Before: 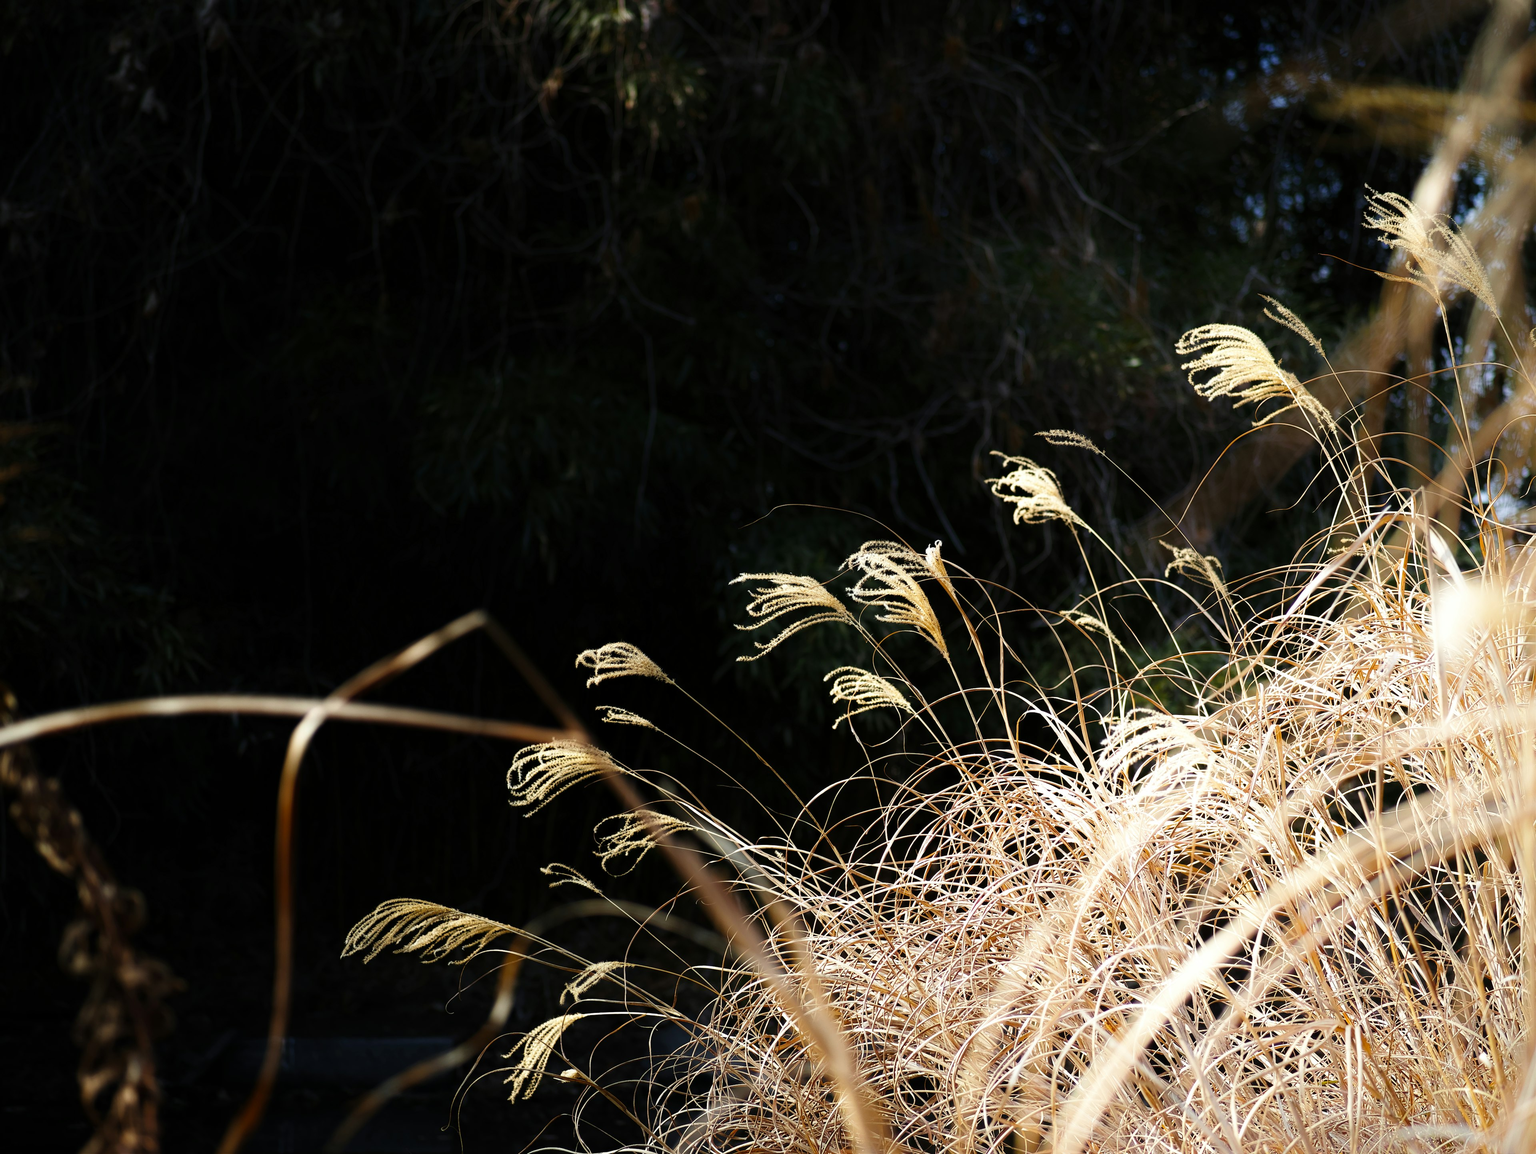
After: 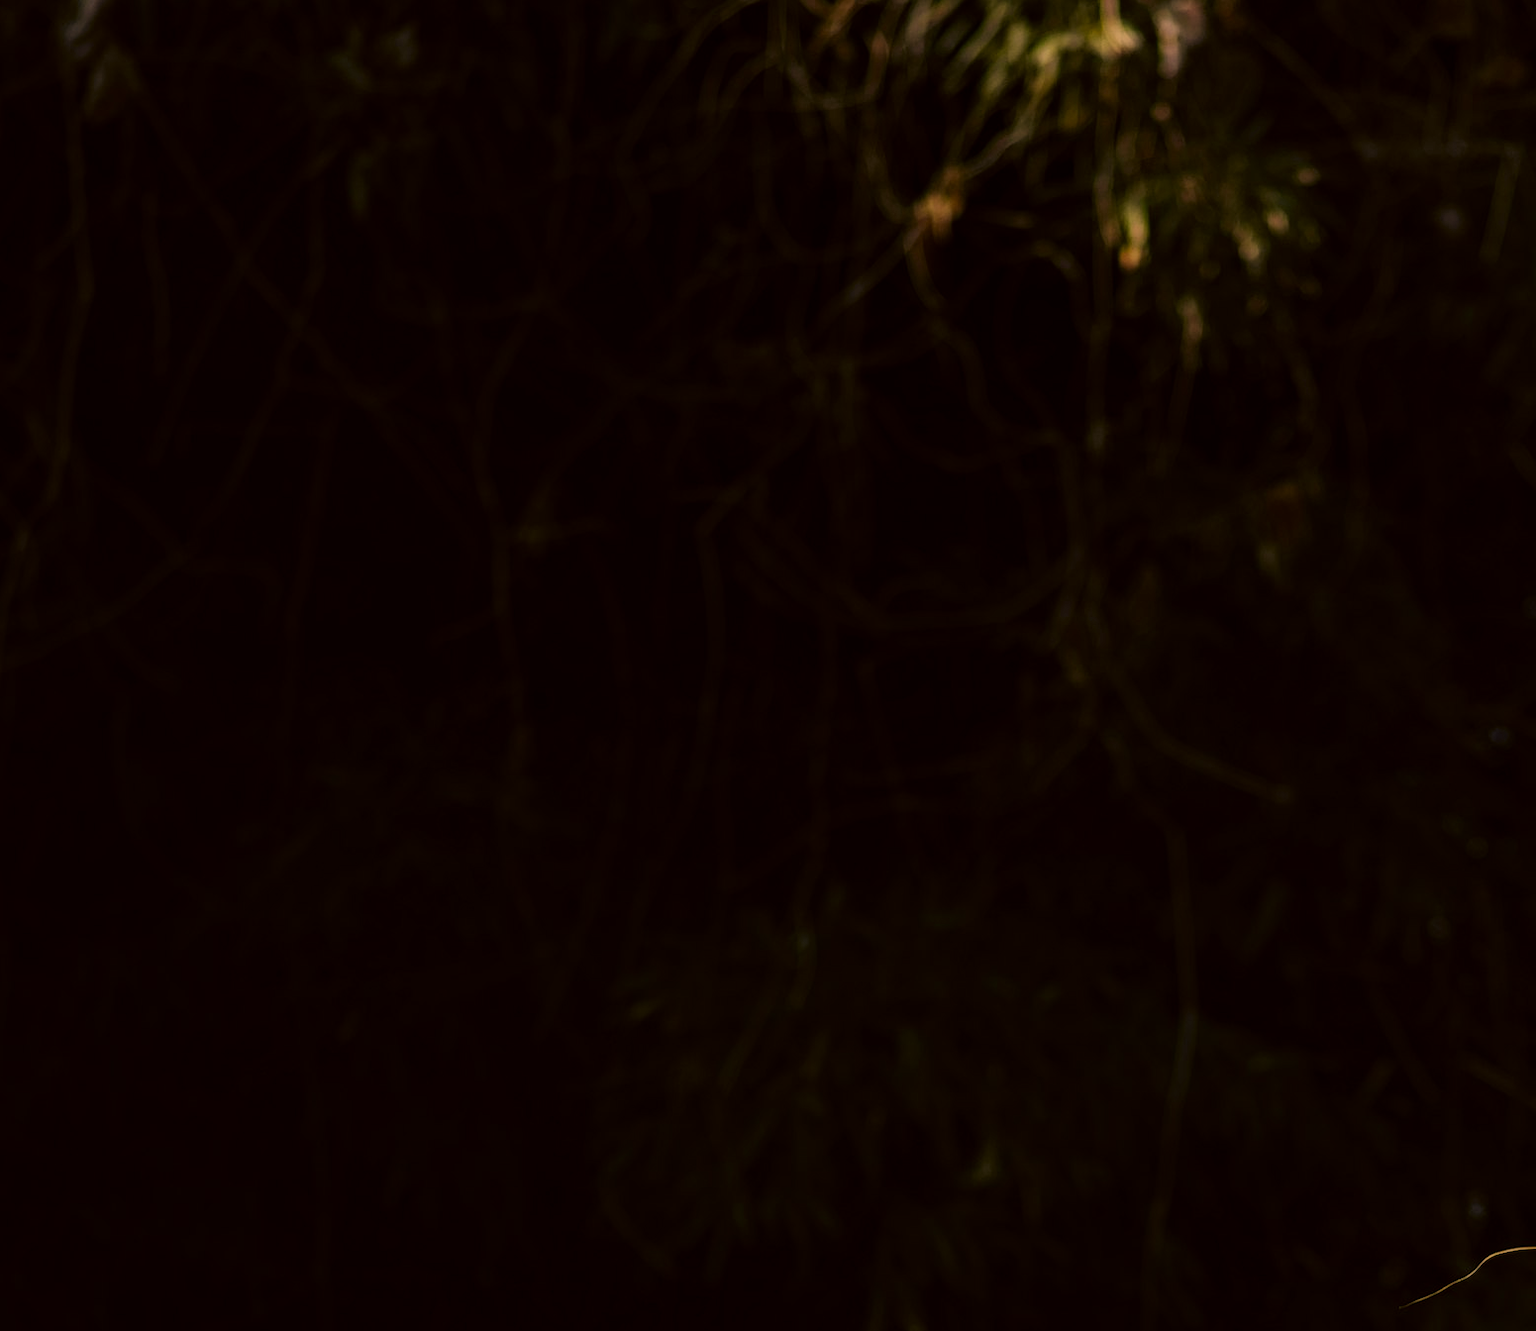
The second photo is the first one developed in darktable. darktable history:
local contrast: on, module defaults
color correction: highlights a* 18.33, highlights b* 35.62, shadows a* 1.9, shadows b* 6.42, saturation 1.04
filmic rgb: black relative exposure -13.08 EV, white relative exposure 4 EV, target white luminance 85.133%, hardness 6.28, latitude 41.44%, contrast 0.86, shadows ↔ highlights balance 8.74%, contrast in shadows safe
crop and rotate: left 11.283%, top 0.055%, right 48.305%, bottom 53.329%
